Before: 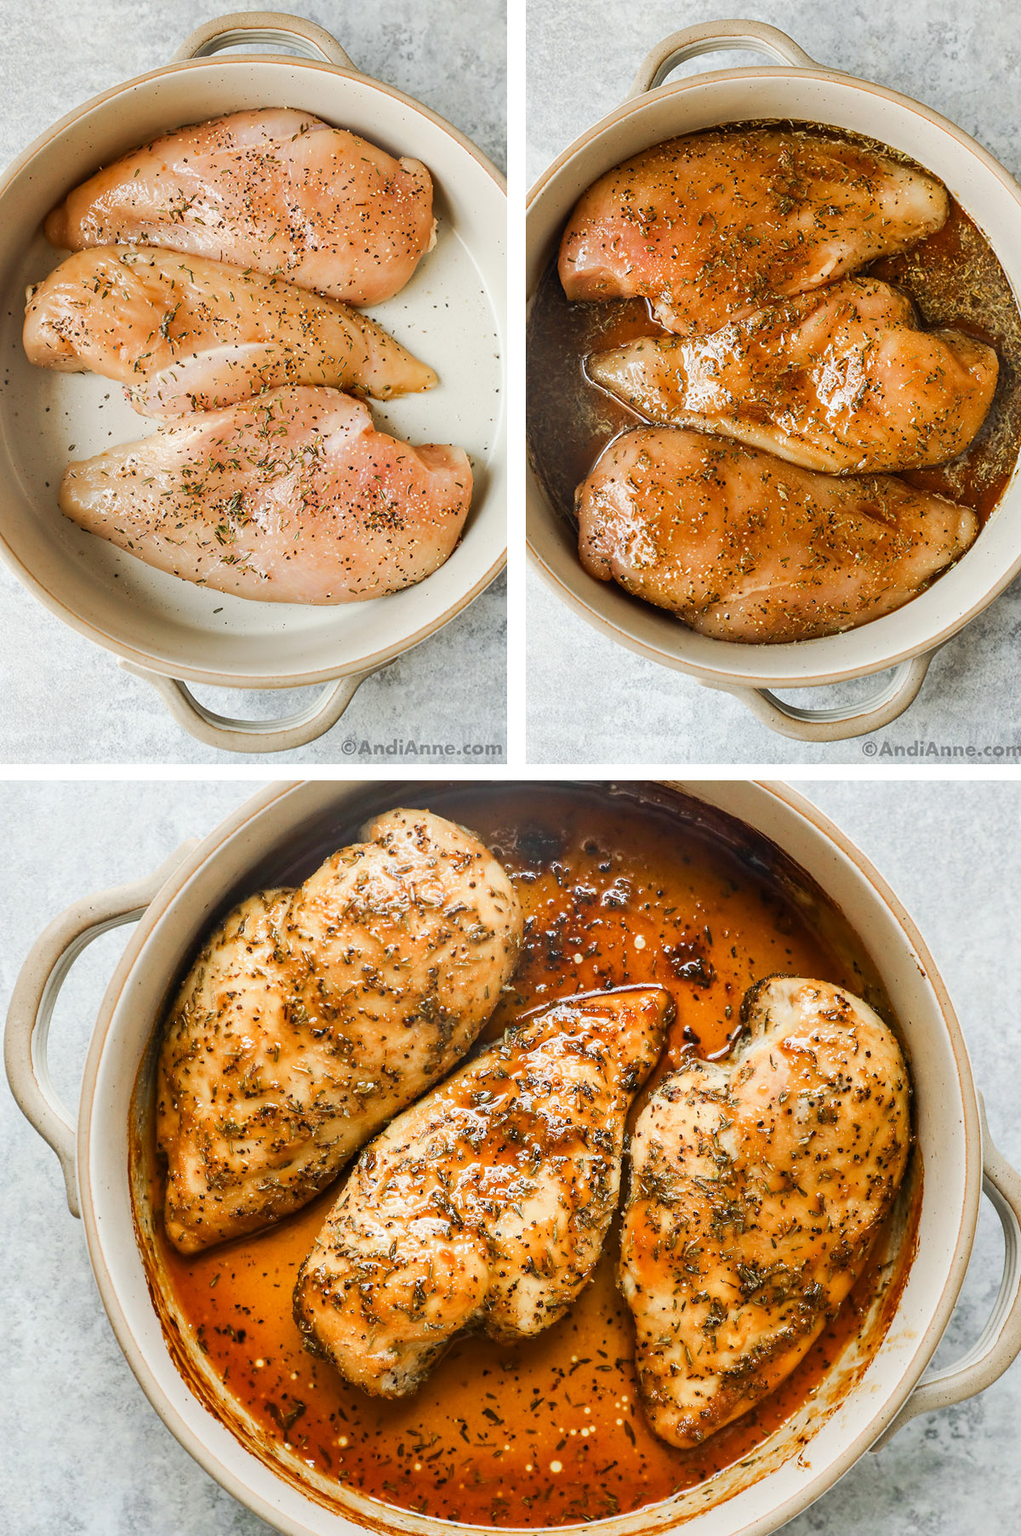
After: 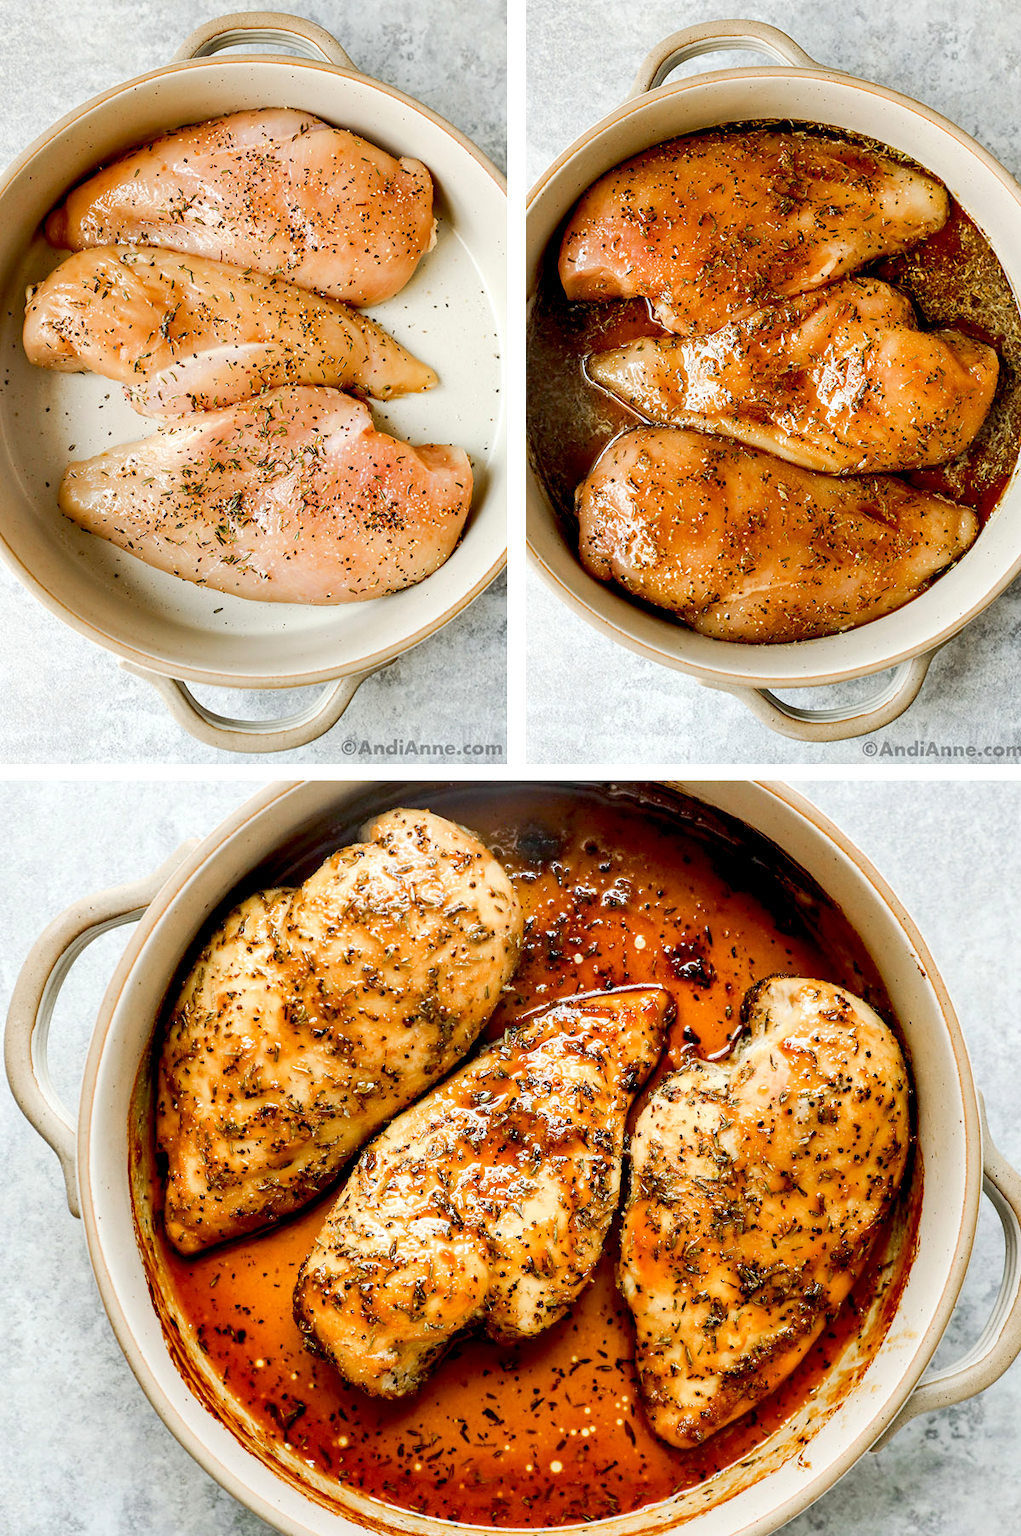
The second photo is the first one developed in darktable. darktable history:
exposure: black level correction 0.024, exposure 0.181 EV, compensate exposure bias true, compensate highlight preservation false
